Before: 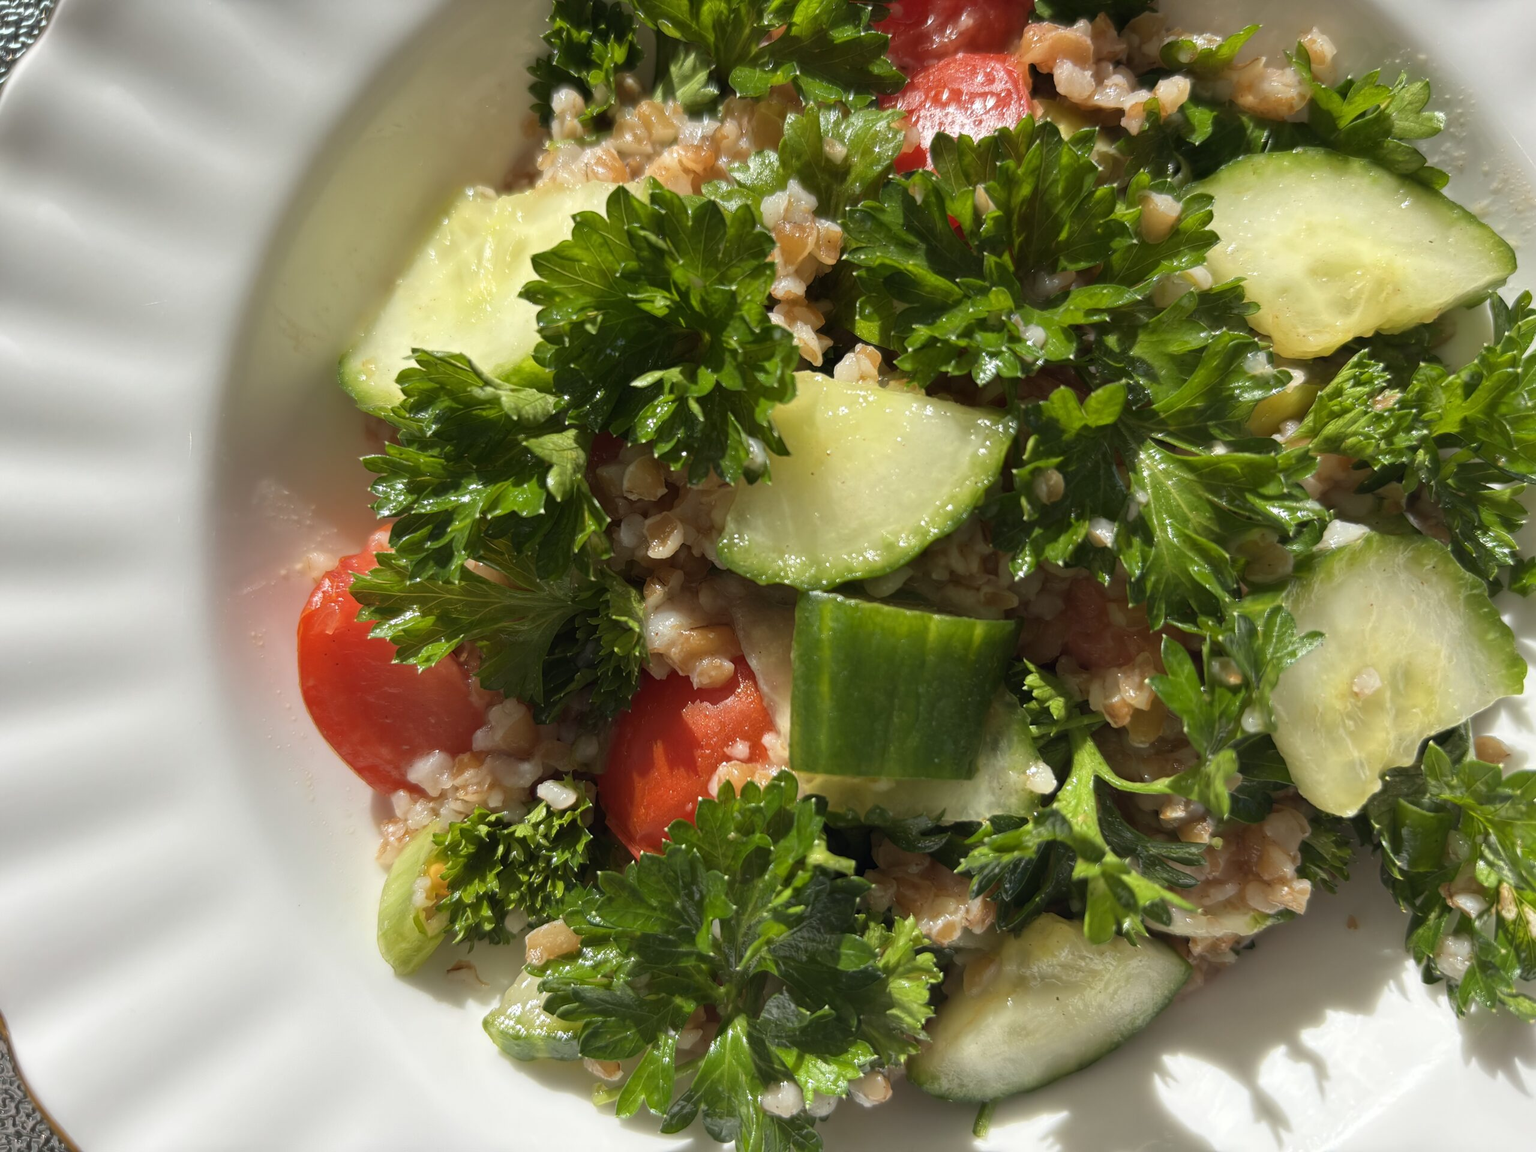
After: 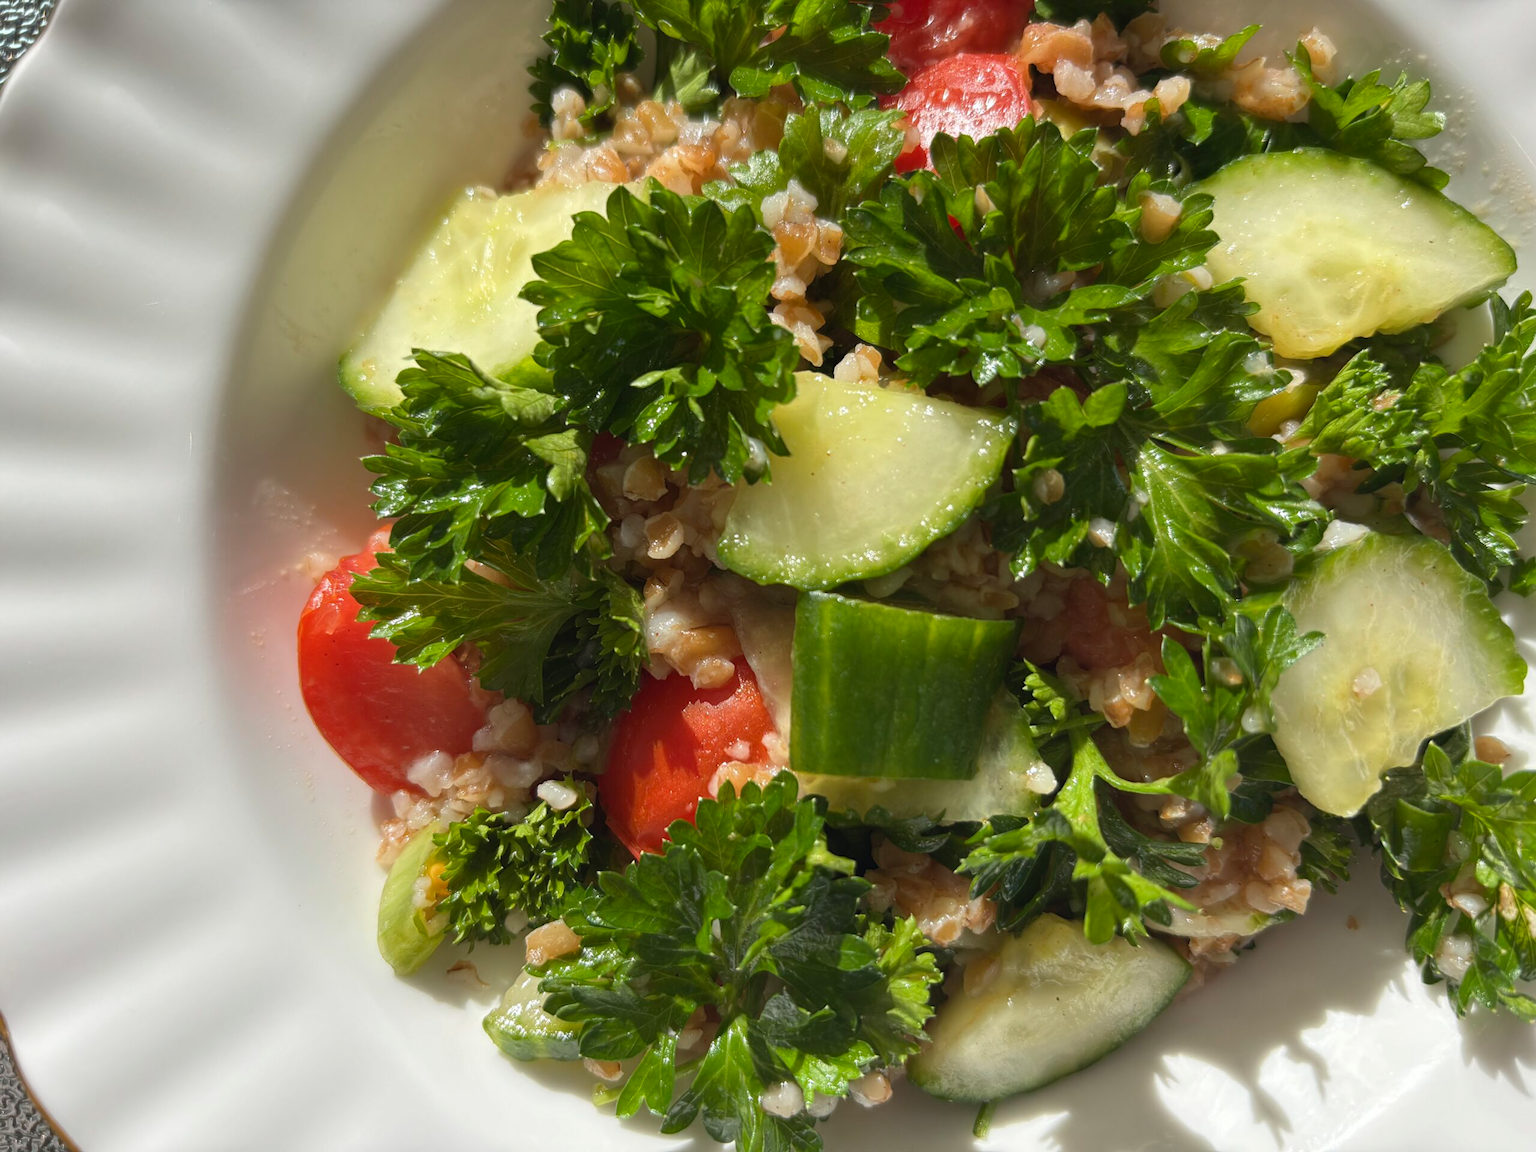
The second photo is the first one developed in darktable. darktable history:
tone curve: curves: ch0 [(0, 0) (0.003, 0.022) (0.011, 0.027) (0.025, 0.038) (0.044, 0.056) (0.069, 0.081) (0.1, 0.11) (0.136, 0.145) (0.177, 0.185) (0.224, 0.229) (0.277, 0.278) (0.335, 0.335) (0.399, 0.399) (0.468, 0.468) (0.543, 0.543) (0.623, 0.623) (0.709, 0.705) (0.801, 0.793) (0.898, 0.887) (1, 1)], color space Lab, independent channels, preserve colors none
color calibration: illuminant same as pipeline (D50), adaptation none (bypass), x 0.333, y 0.334, temperature 5009.8 K, gamut compression 1.66
